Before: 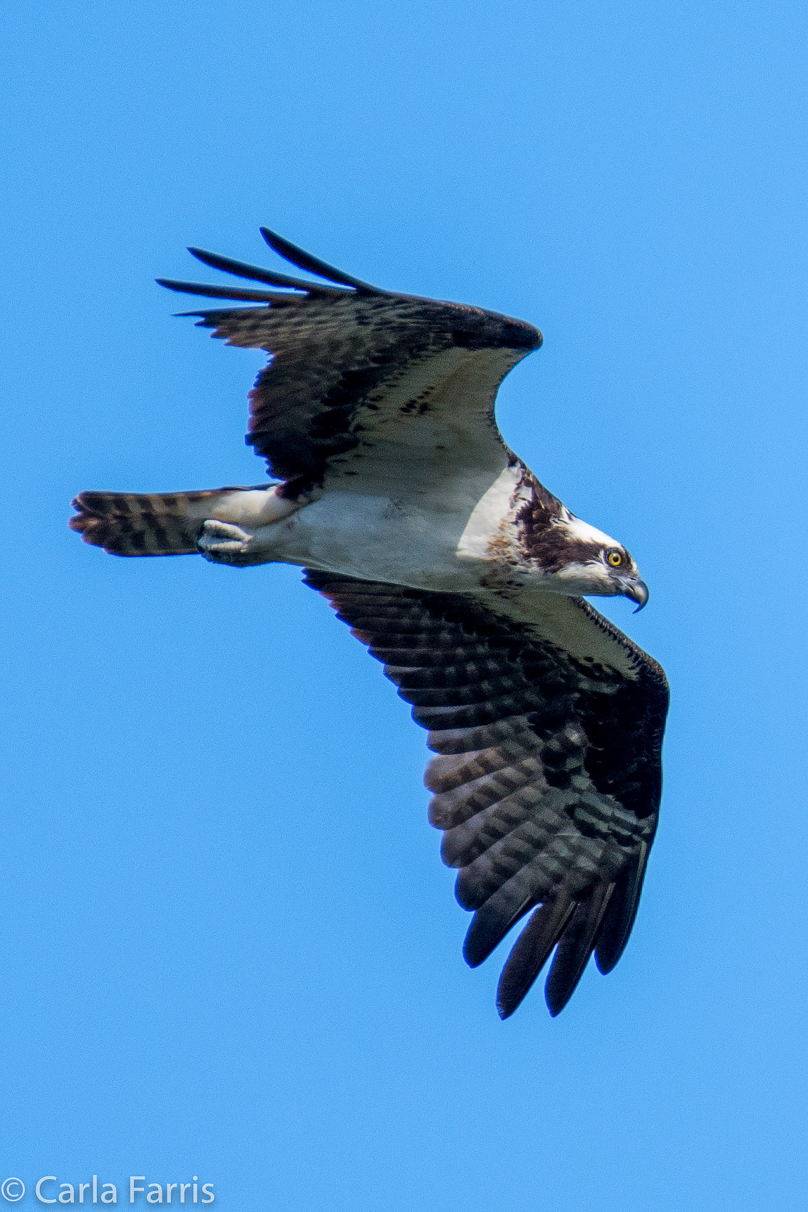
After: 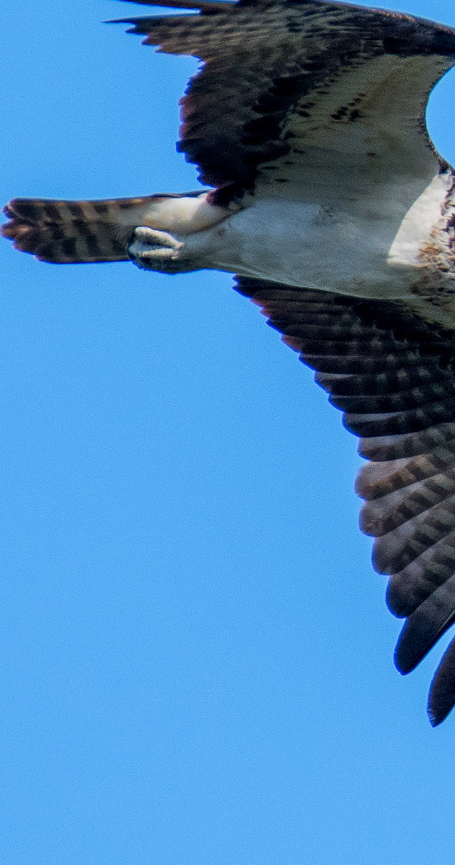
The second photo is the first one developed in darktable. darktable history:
crop: left 8.644%, top 24.234%, right 35.029%, bottom 4.342%
